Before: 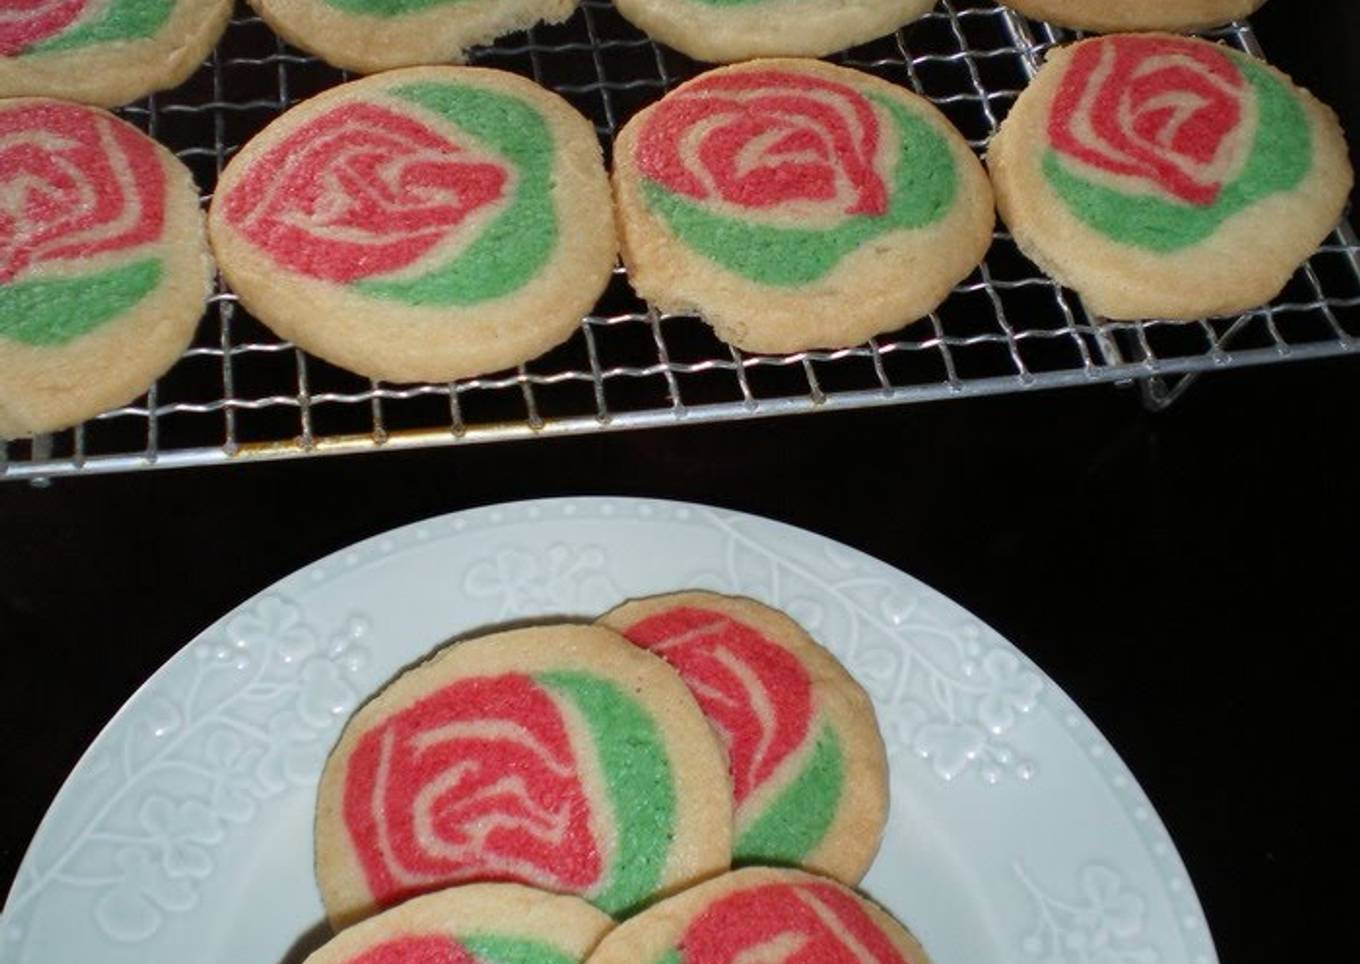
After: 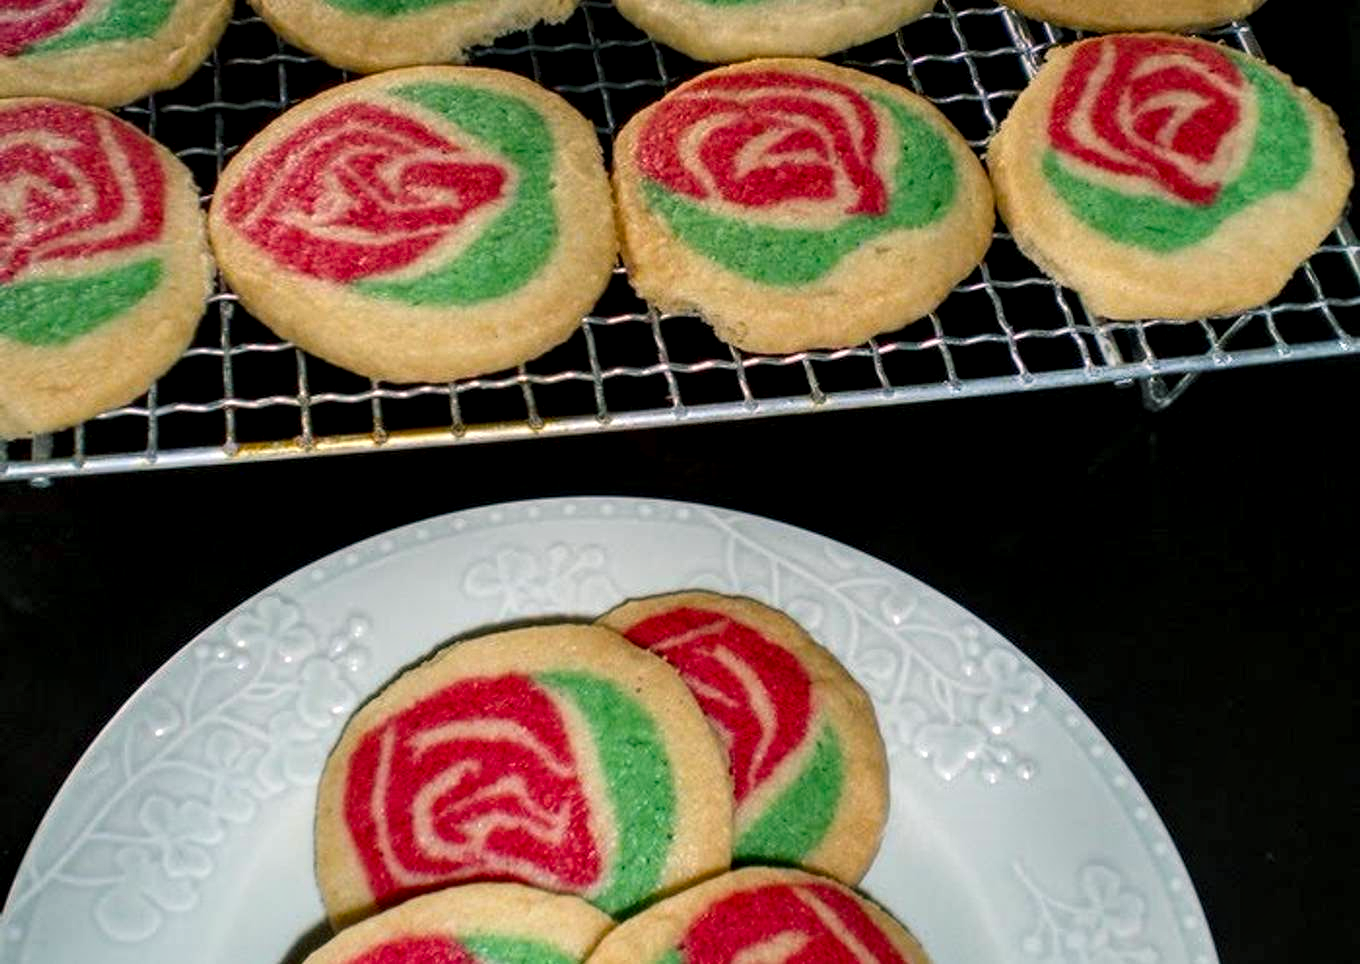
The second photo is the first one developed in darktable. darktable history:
shadows and highlights: highlights 69.79, soften with gaussian
color balance rgb: shadows lift › chroma 2.856%, shadows lift › hue 190.44°, highlights gain › chroma 1.575%, highlights gain › hue 55.21°, perceptual saturation grading › global saturation 30.966%
local contrast: highlights 60%, shadows 63%, detail 160%
